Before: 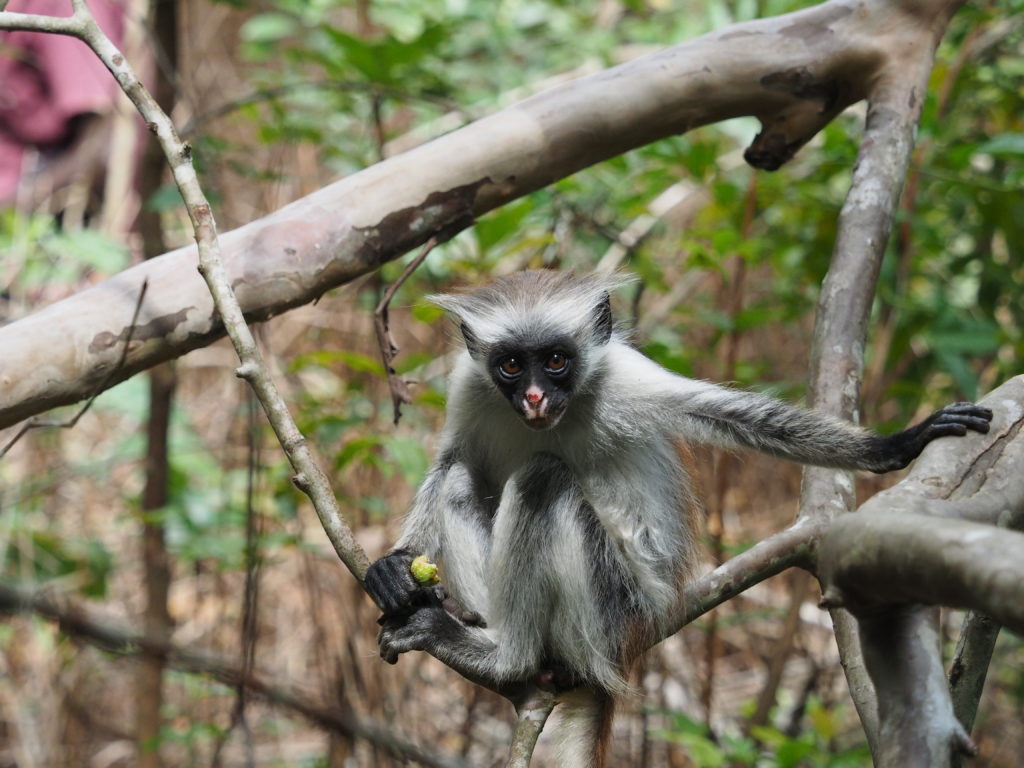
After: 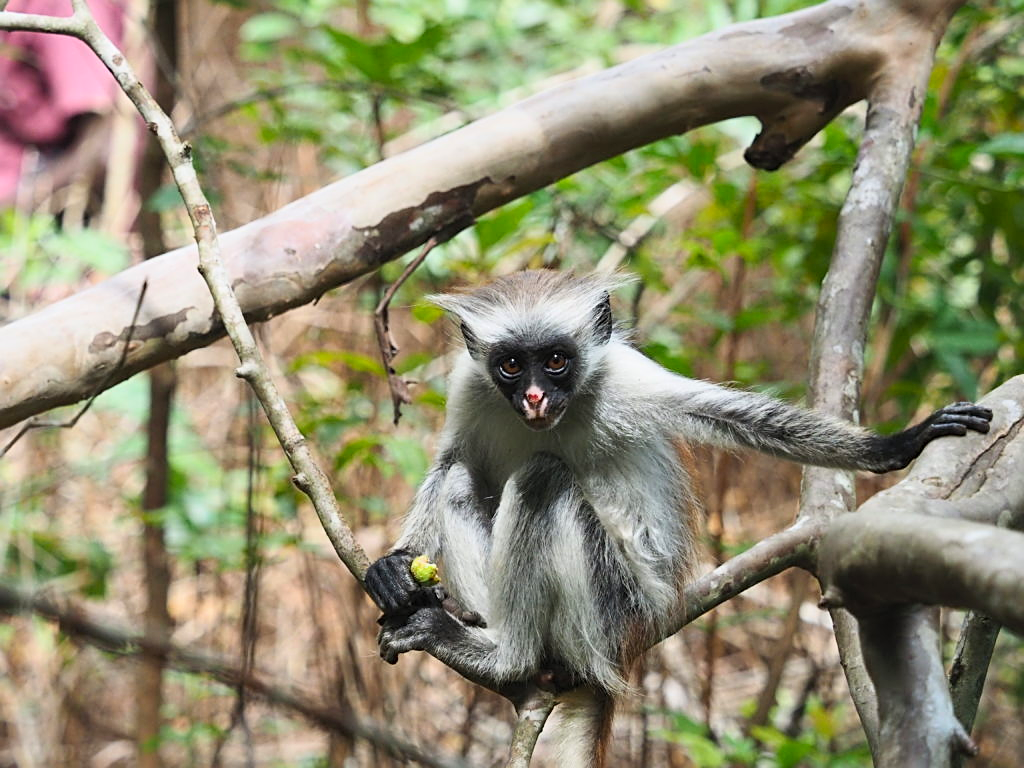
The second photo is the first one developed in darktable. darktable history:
contrast brightness saturation: contrast 0.2, brightness 0.16, saturation 0.22
rotate and perspective: automatic cropping off
sharpen: on, module defaults
